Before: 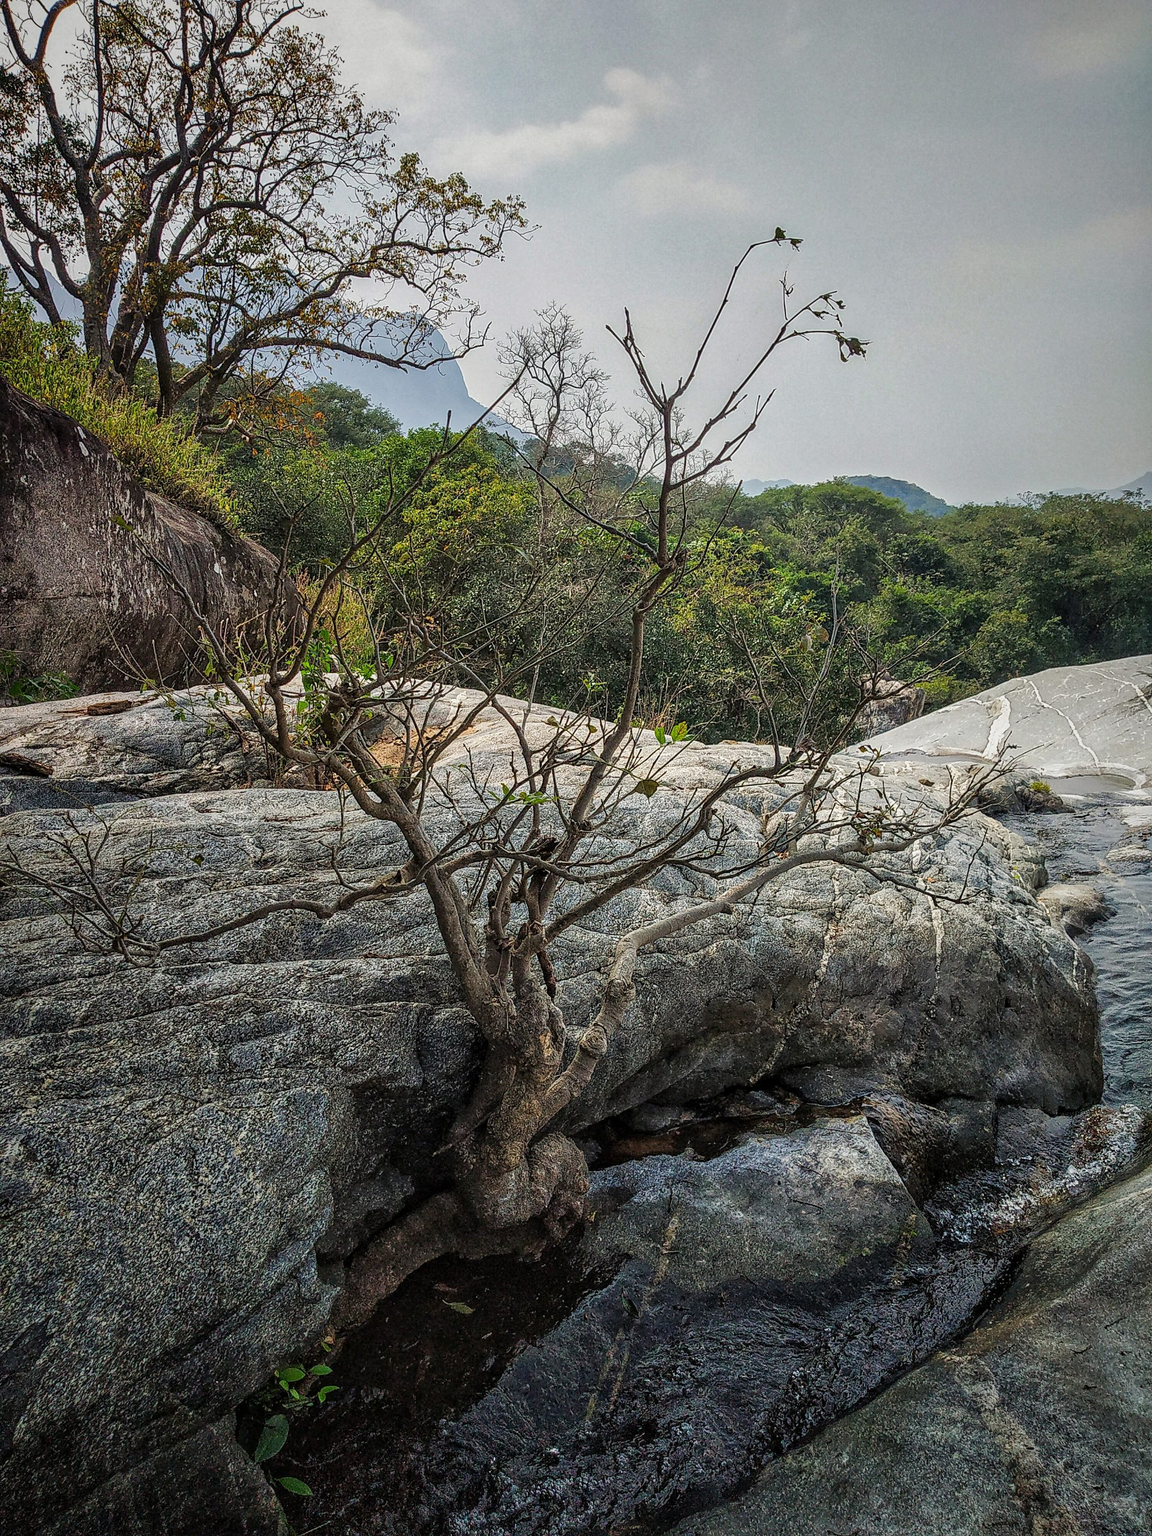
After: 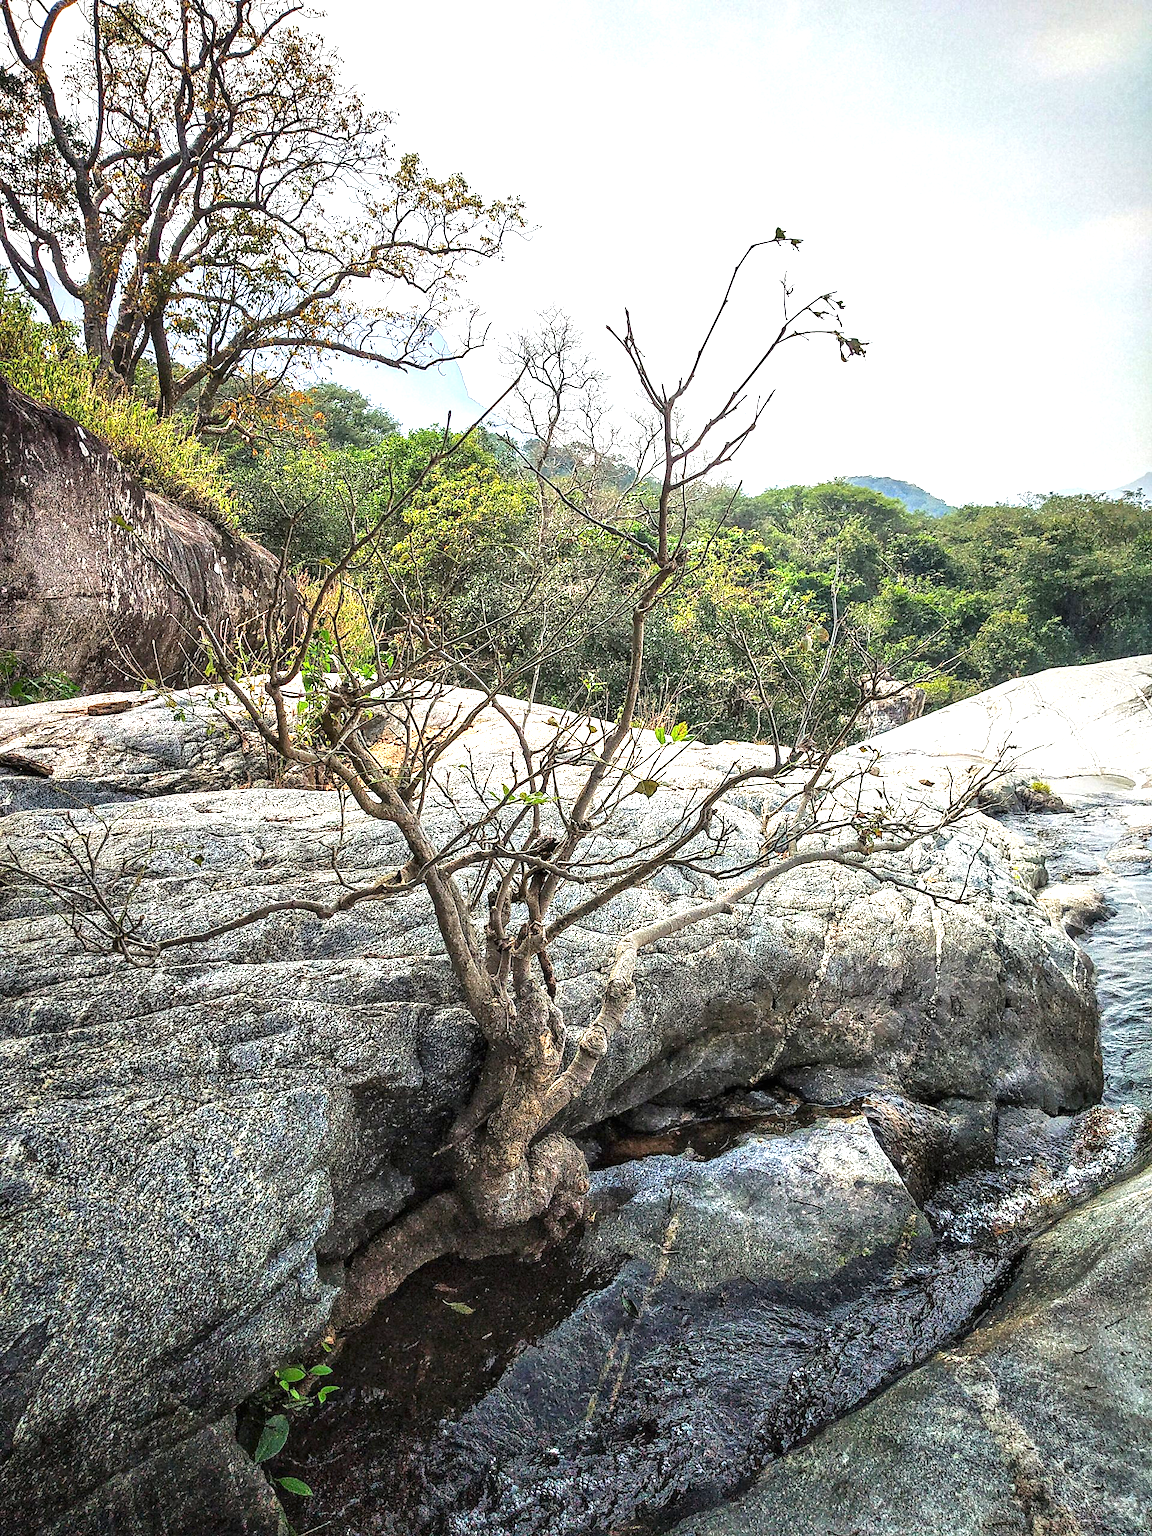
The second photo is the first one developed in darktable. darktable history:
exposure: black level correction 0, exposure 1.511 EV, compensate highlight preservation false
